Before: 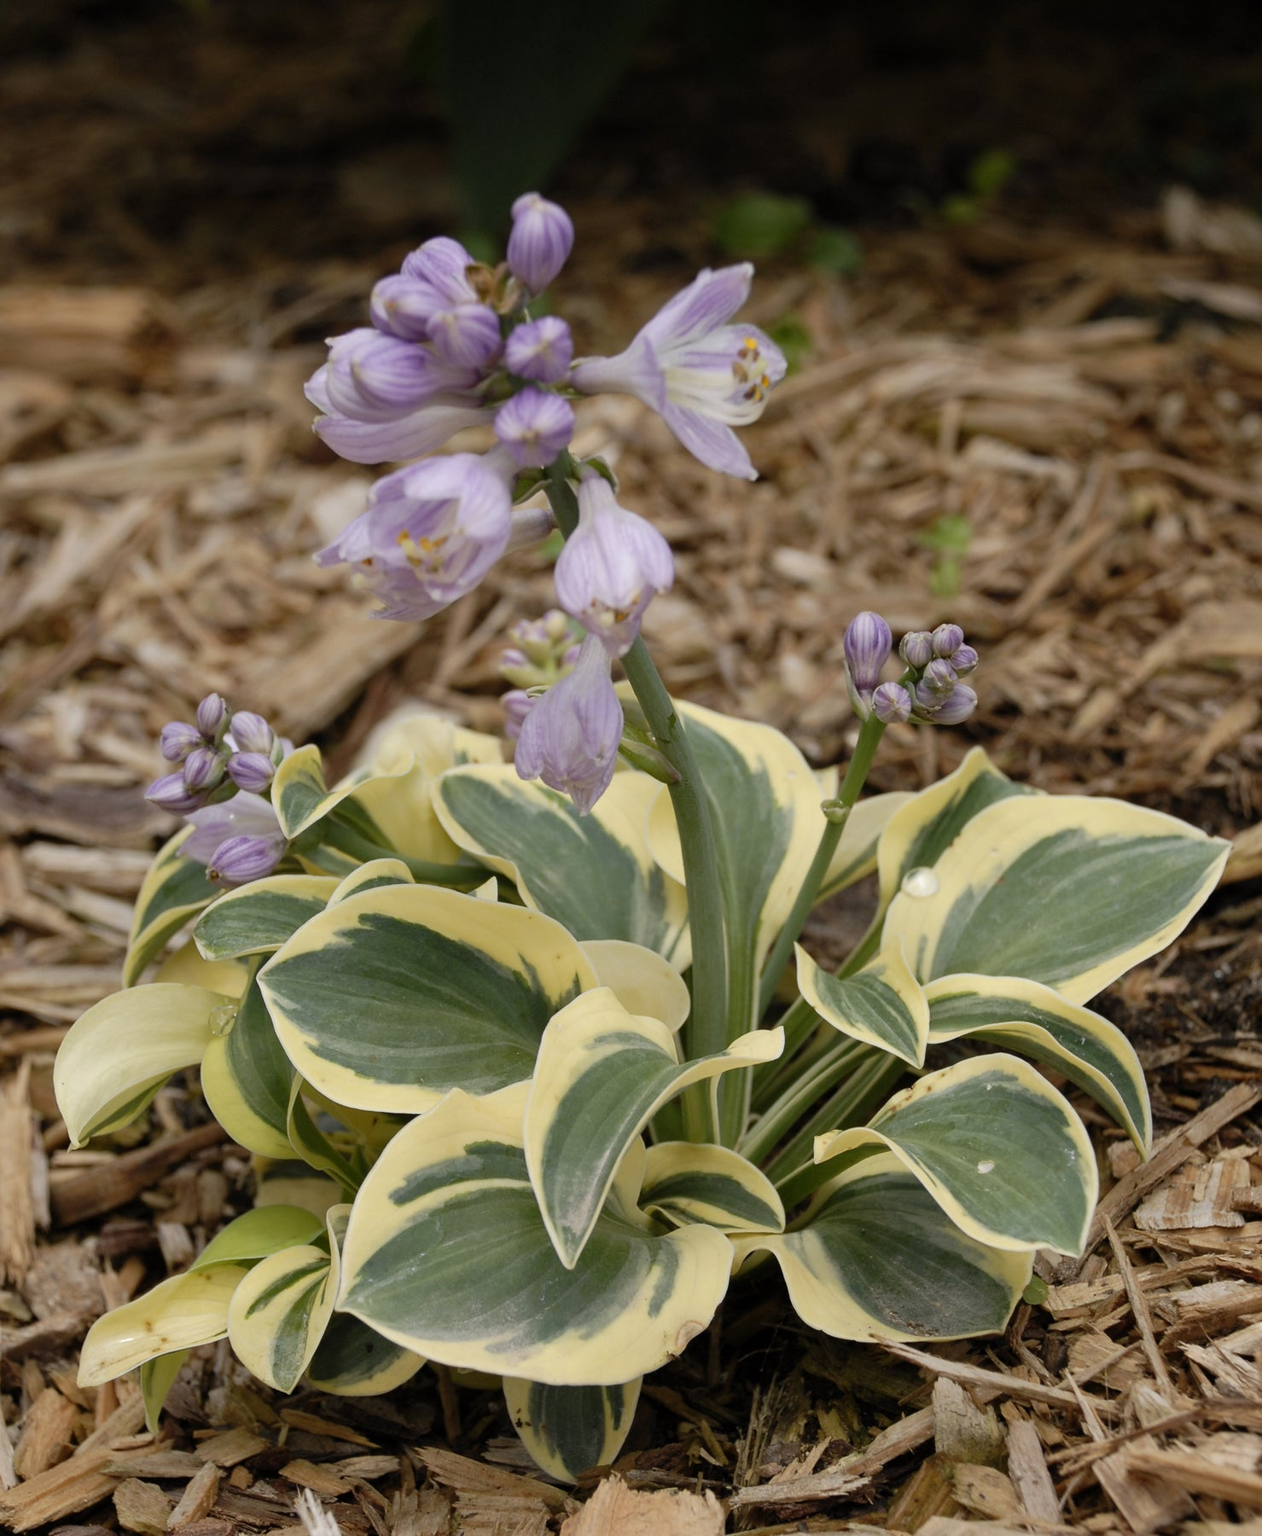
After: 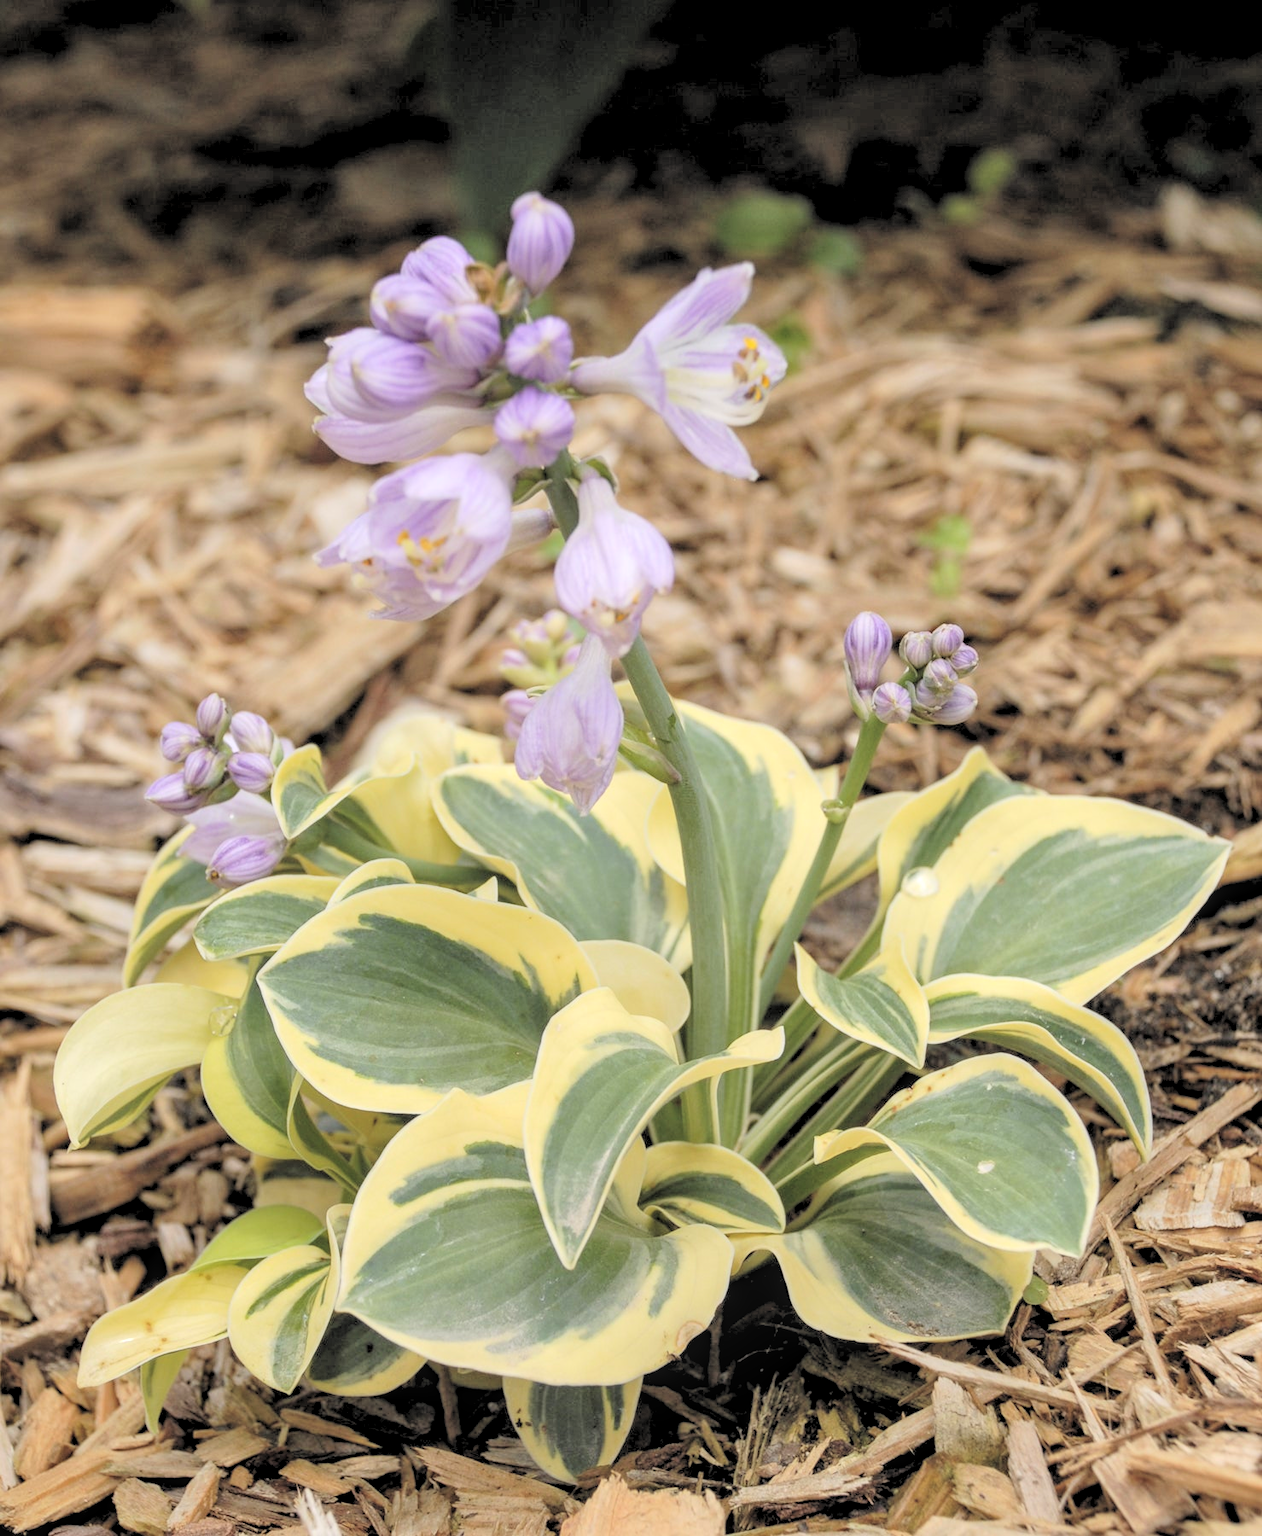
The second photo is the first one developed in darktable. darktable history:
exposure: black level correction -0.005, exposure 0.622 EV, compensate highlight preservation false
global tonemap: drago (0.7, 100)
rgb levels: levels [[0.013, 0.434, 0.89], [0, 0.5, 1], [0, 0.5, 1]]
local contrast: on, module defaults
